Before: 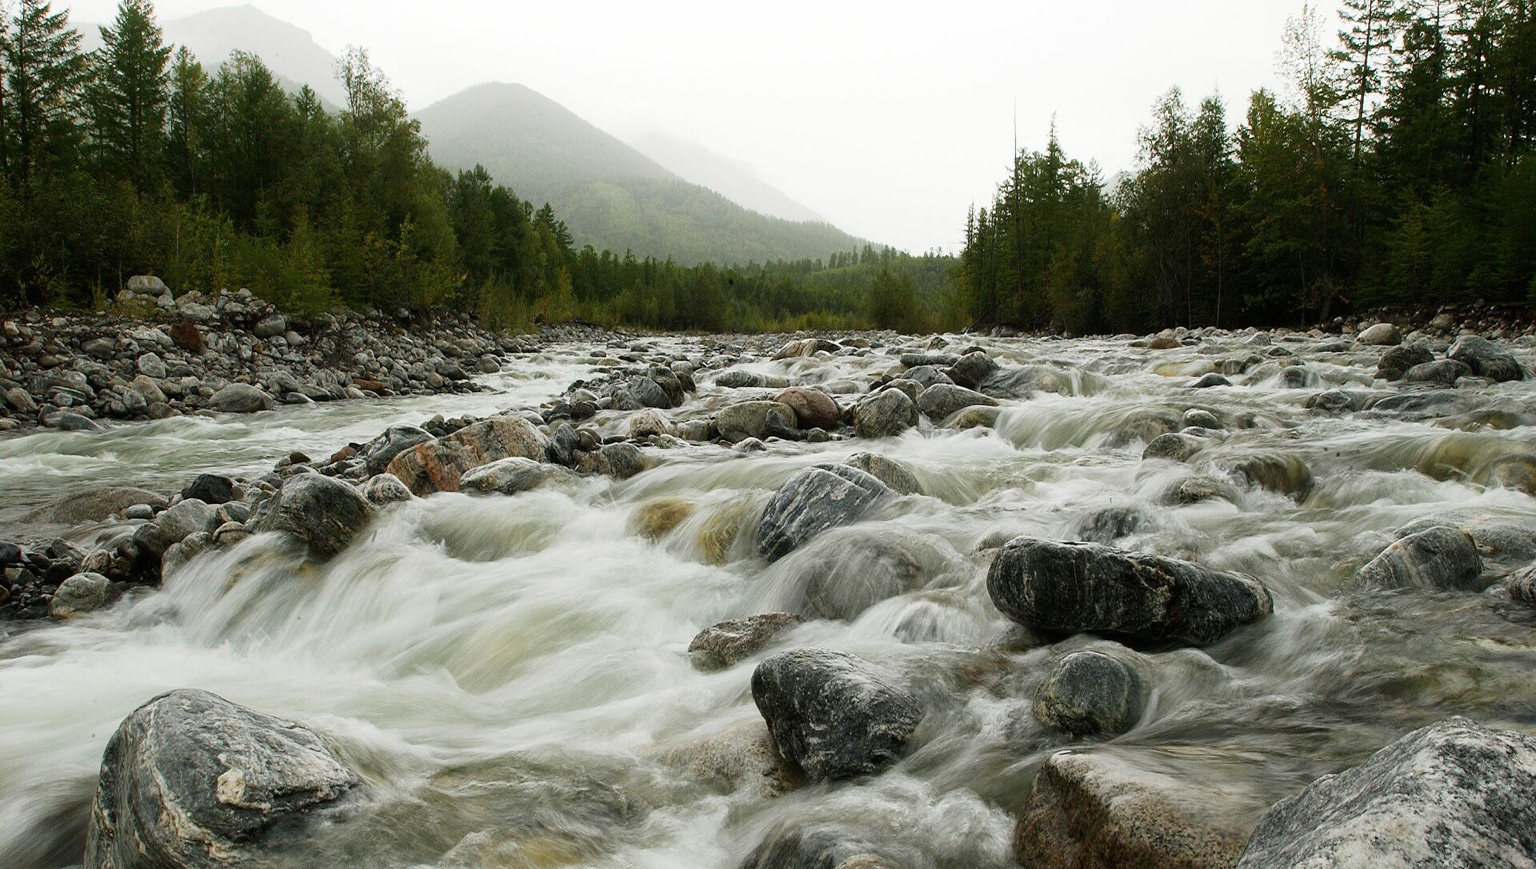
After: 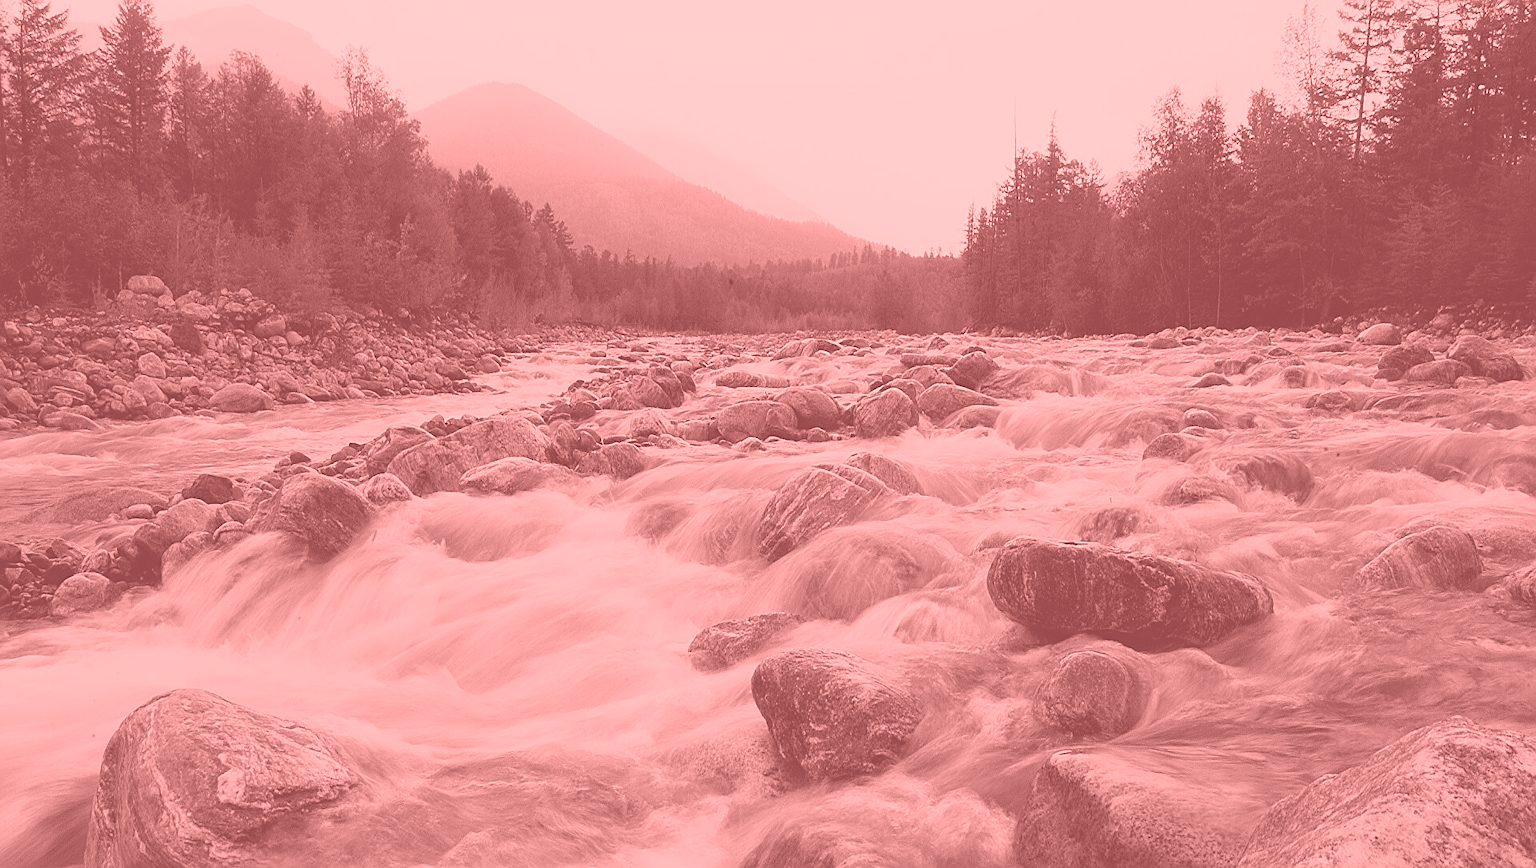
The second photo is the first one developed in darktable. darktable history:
white balance: red 1.004, blue 1.024
sharpen: on, module defaults
color zones: curves: ch0 [(0, 0.5) (0.125, 0.4) (0.25, 0.5) (0.375, 0.4) (0.5, 0.4) (0.625, 0.35) (0.75, 0.35) (0.875, 0.5)]; ch1 [(0, 0.35) (0.125, 0.45) (0.25, 0.35) (0.375, 0.35) (0.5, 0.35) (0.625, 0.35) (0.75, 0.45) (0.875, 0.35)]; ch2 [(0, 0.6) (0.125, 0.5) (0.25, 0.5) (0.375, 0.6) (0.5, 0.6) (0.625, 0.5) (0.75, 0.5) (0.875, 0.5)]
colorize: saturation 51%, source mix 50.67%, lightness 50.67%
